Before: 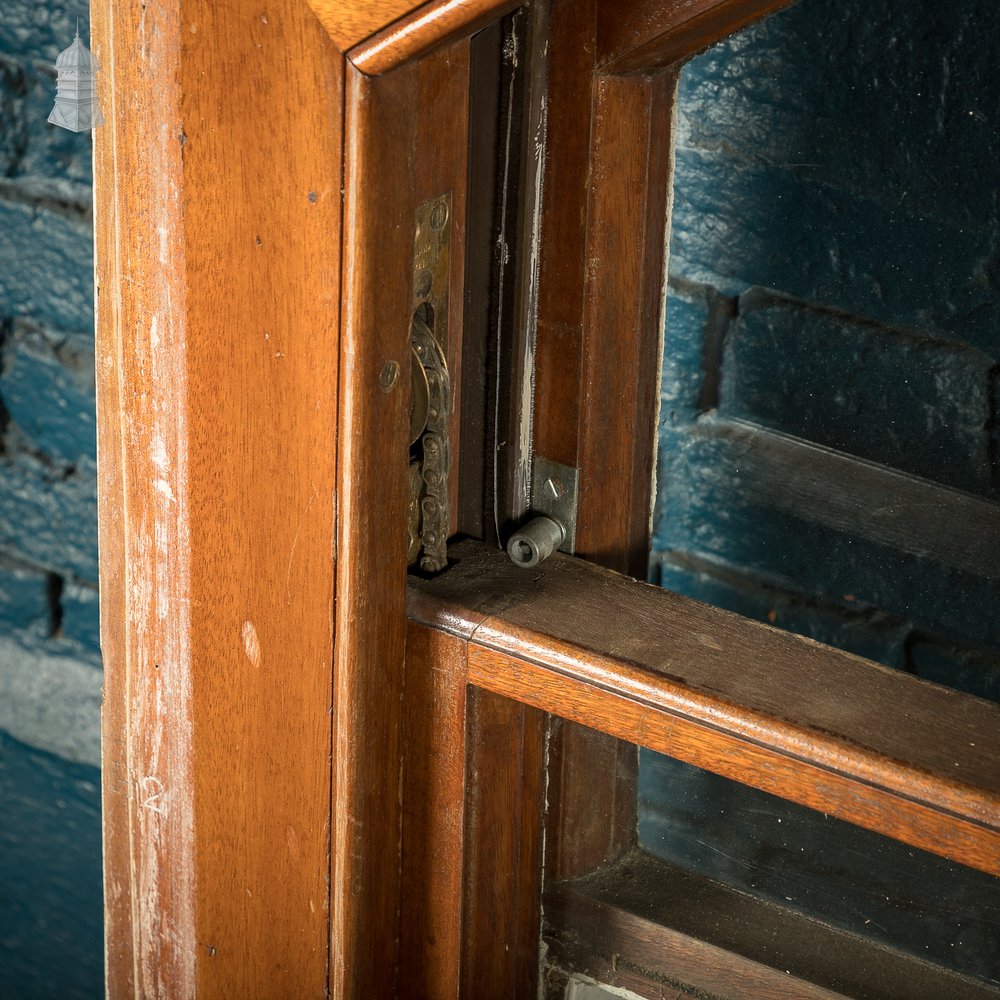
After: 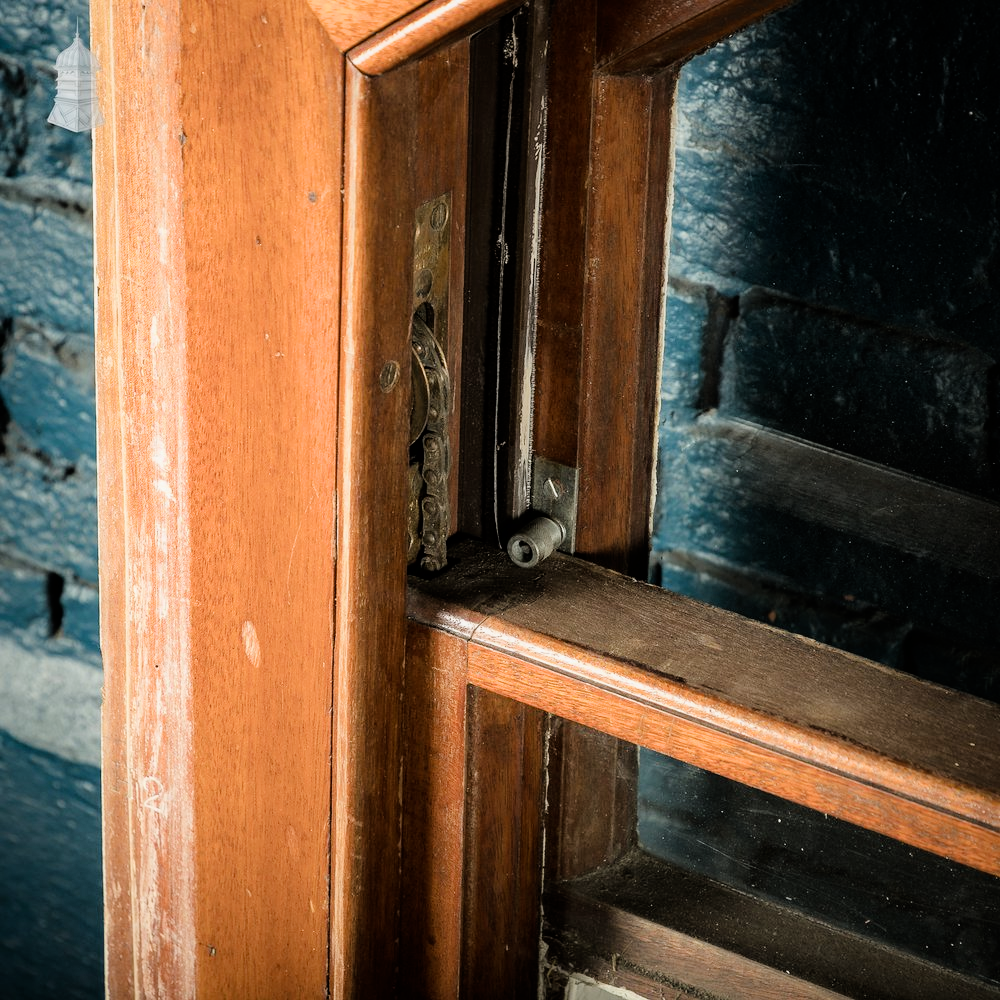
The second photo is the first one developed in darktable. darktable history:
filmic rgb: black relative exposure -7.99 EV, white relative exposure 4.04 EV, hardness 4.2, contrast 0.923
tone equalizer: -8 EV -1.08 EV, -7 EV -1.04 EV, -6 EV -0.901 EV, -5 EV -0.567 EV, -3 EV 0.602 EV, -2 EV 0.861 EV, -1 EV 1.01 EV, +0 EV 1.08 EV, mask exposure compensation -0.507 EV
